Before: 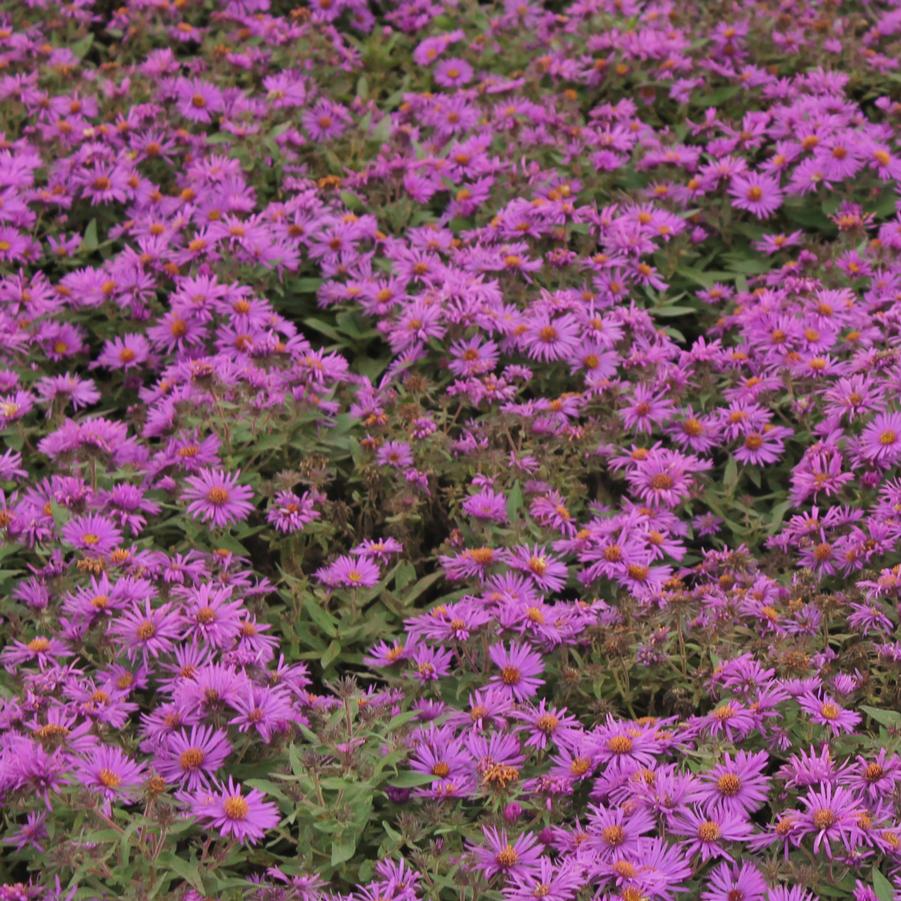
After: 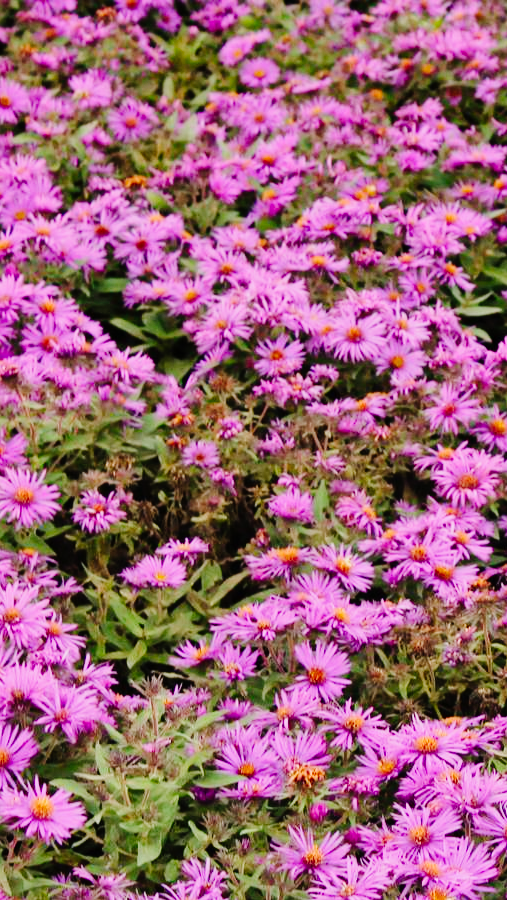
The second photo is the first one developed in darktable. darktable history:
crop: left 21.59%, right 22.099%
tone curve: curves: ch0 [(0, 0) (0.003, 0.001) (0.011, 0.004) (0.025, 0.008) (0.044, 0.015) (0.069, 0.022) (0.1, 0.031) (0.136, 0.052) (0.177, 0.101) (0.224, 0.181) (0.277, 0.289) (0.335, 0.418) (0.399, 0.541) (0.468, 0.65) (0.543, 0.739) (0.623, 0.817) (0.709, 0.882) (0.801, 0.919) (0.898, 0.958) (1, 1)], preserve colors none
exposure: black level correction 0.002, exposure -0.107 EV, compensate exposure bias true, compensate highlight preservation false
